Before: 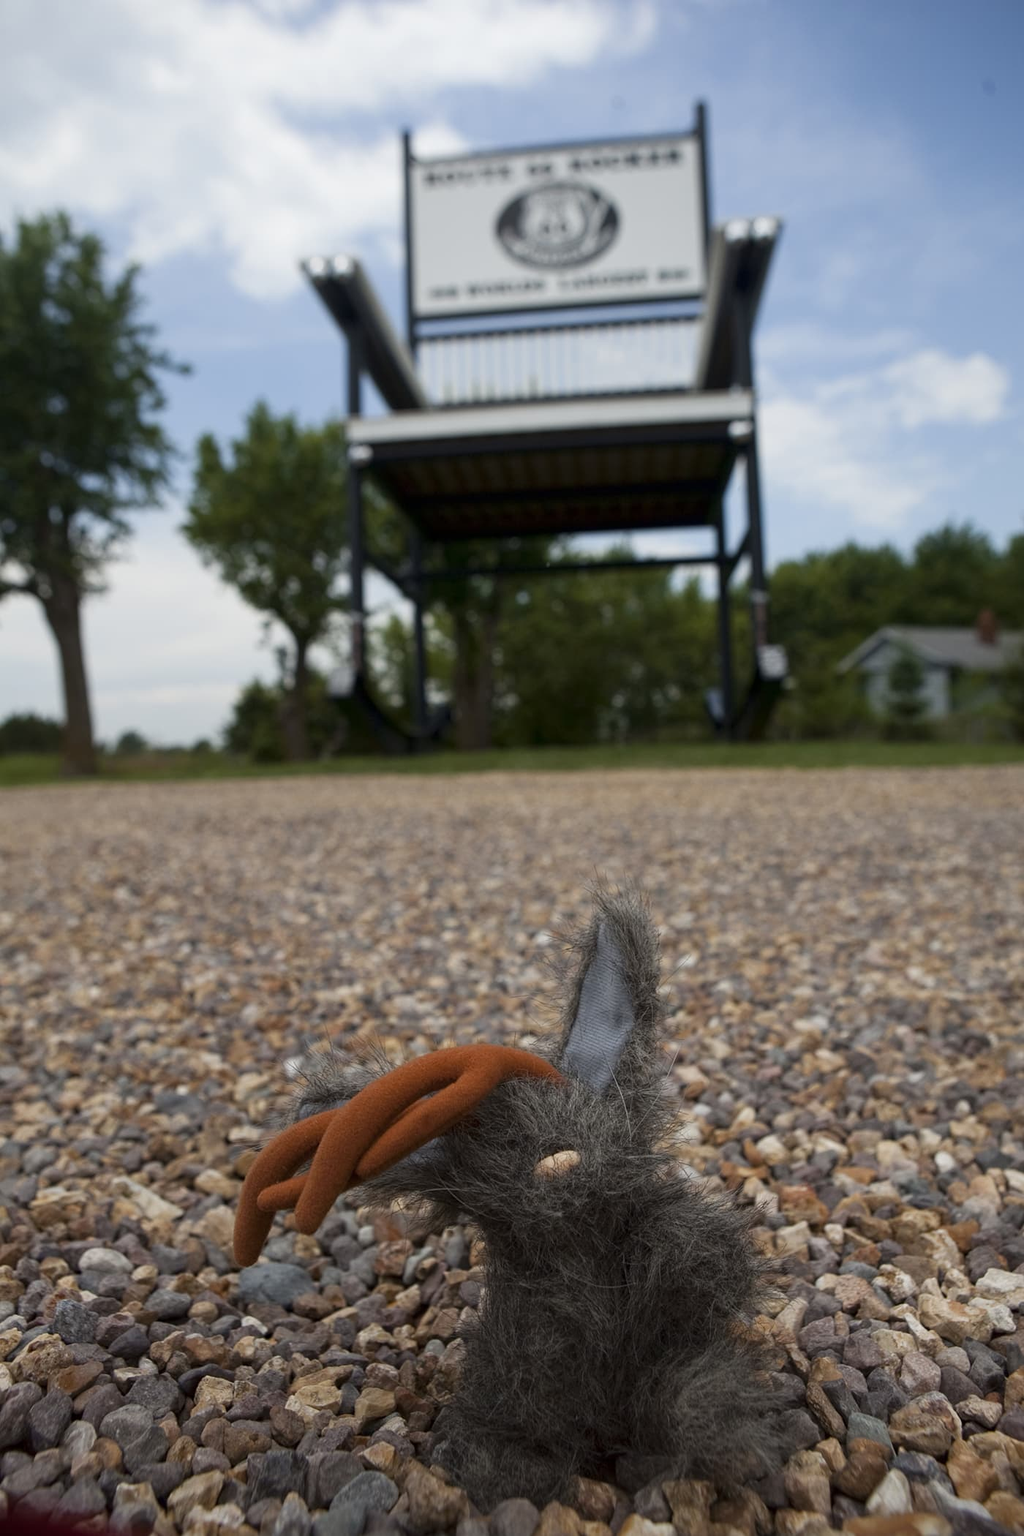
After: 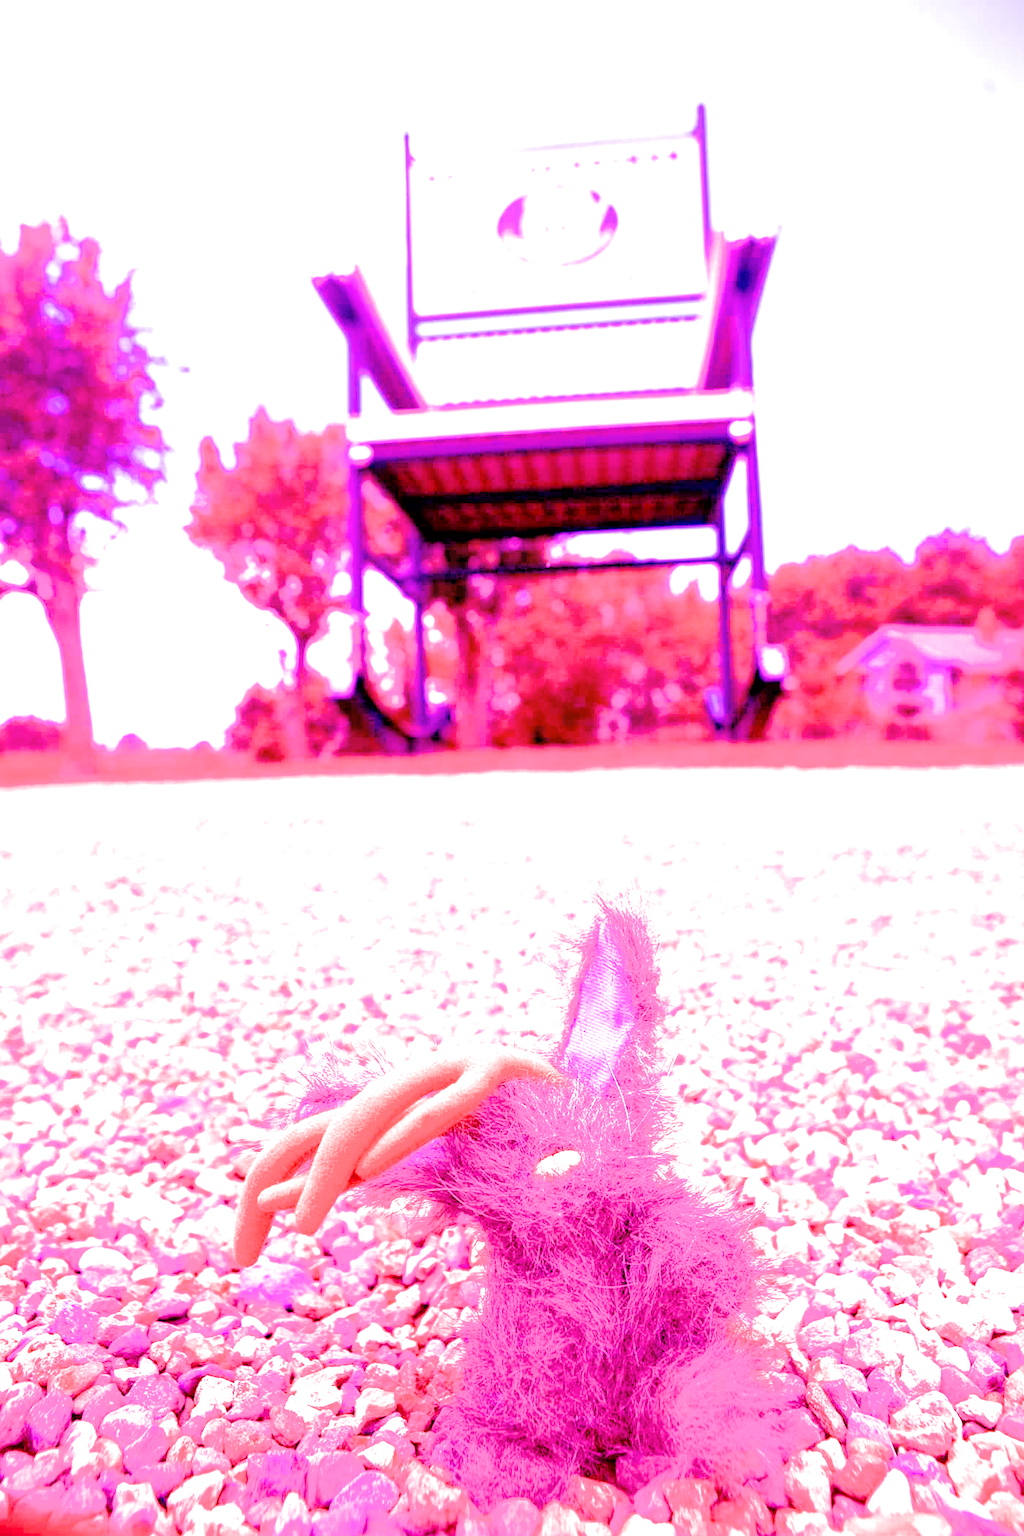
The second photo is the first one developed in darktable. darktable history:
white balance: red 8, blue 8
filmic rgb: black relative exposure -7.15 EV, white relative exposure 5.36 EV, hardness 3.02, color science v6 (2022)
